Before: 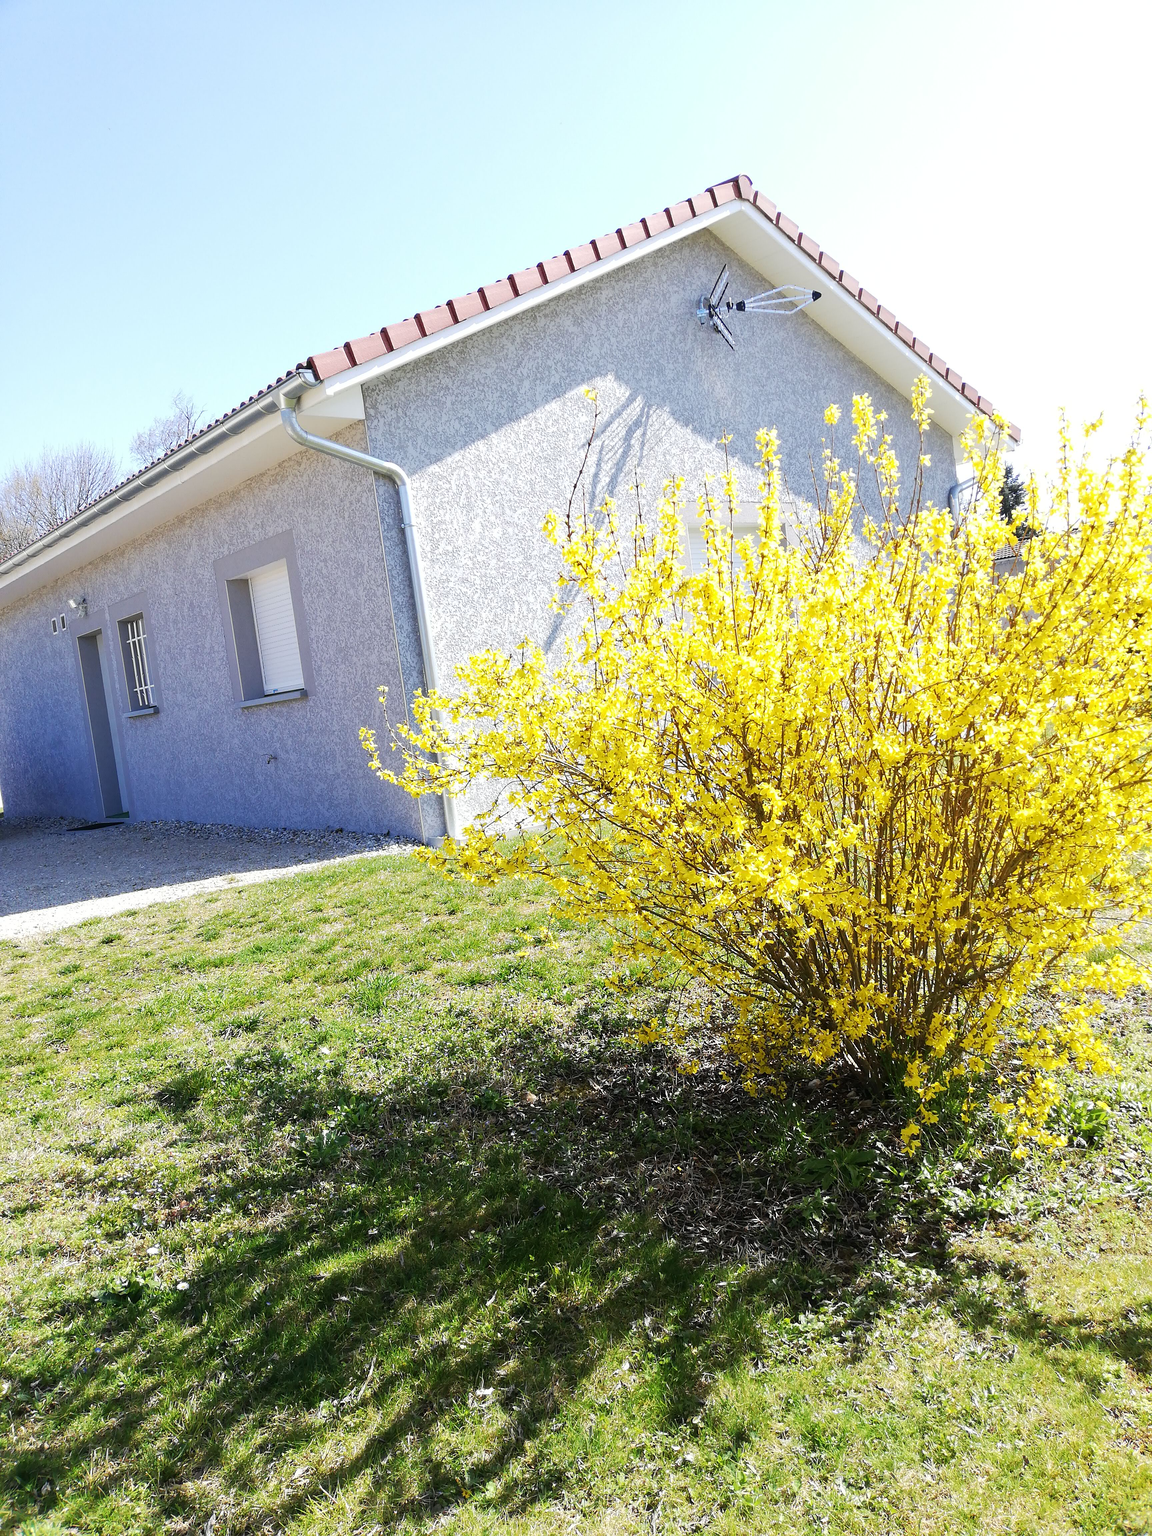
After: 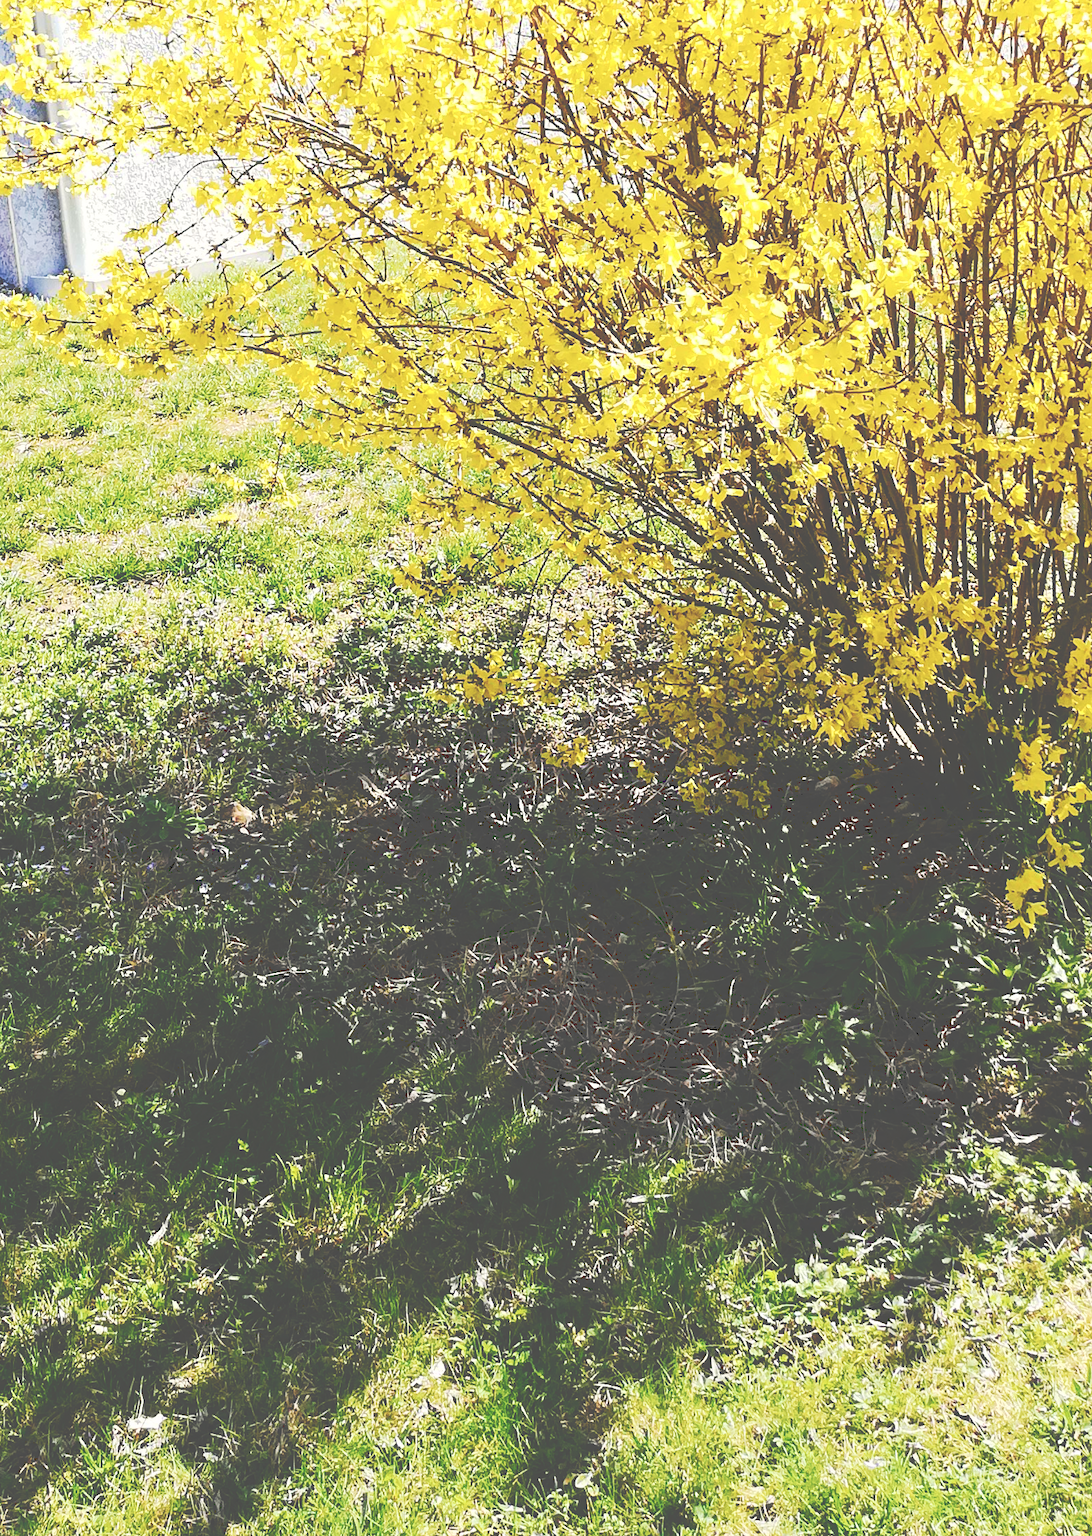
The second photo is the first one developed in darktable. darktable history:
white balance: red 1.009, blue 0.985
velvia: strength 45%
tone curve: curves: ch0 [(0, 0) (0.003, 0.319) (0.011, 0.319) (0.025, 0.319) (0.044, 0.323) (0.069, 0.324) (0.1, 0.328) (0.136, 0.329) (0.177, 0.337) (0.224, 0.351) (0.277, 0.373) (0.335, 0.413) (0.399, 0.458) (0.468, 0.533) (0.543, 0.617) (0.623, 0.71) (0.709, 0.783) (0.801, 0.849) (0.898, 0.911) (1, 1)], preserve colors none
contrast brightness saturation: contrast 0.15, brightness 0.05
crop: left 35.976%, top 45.819%, right 18.162%, bottom 5.807%
